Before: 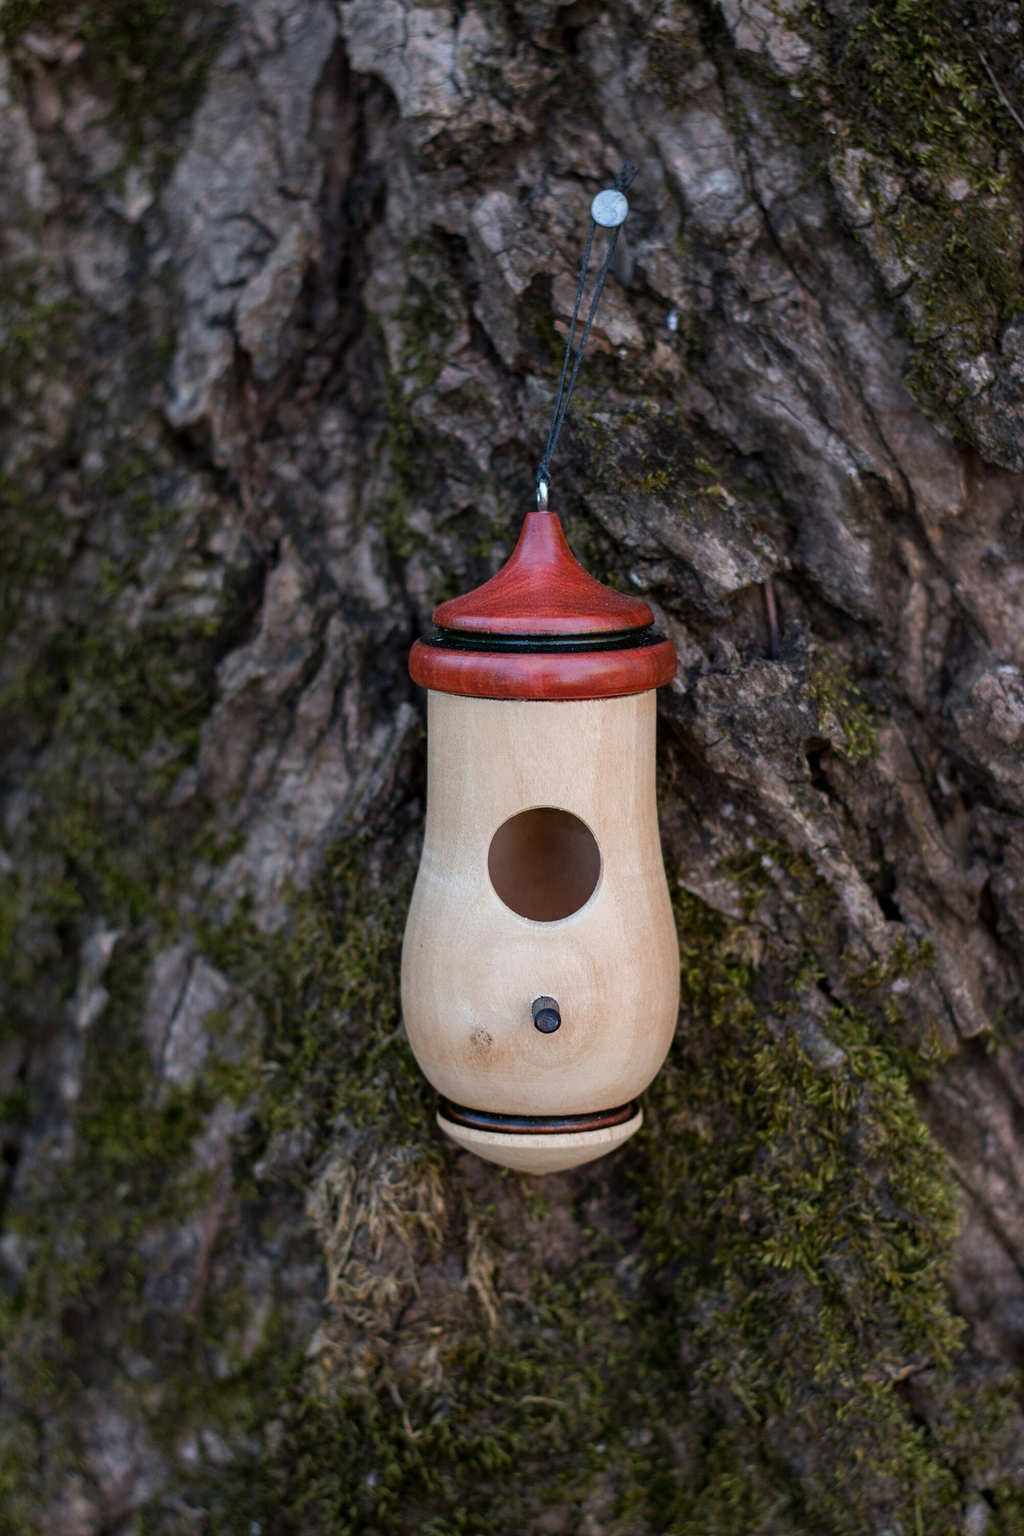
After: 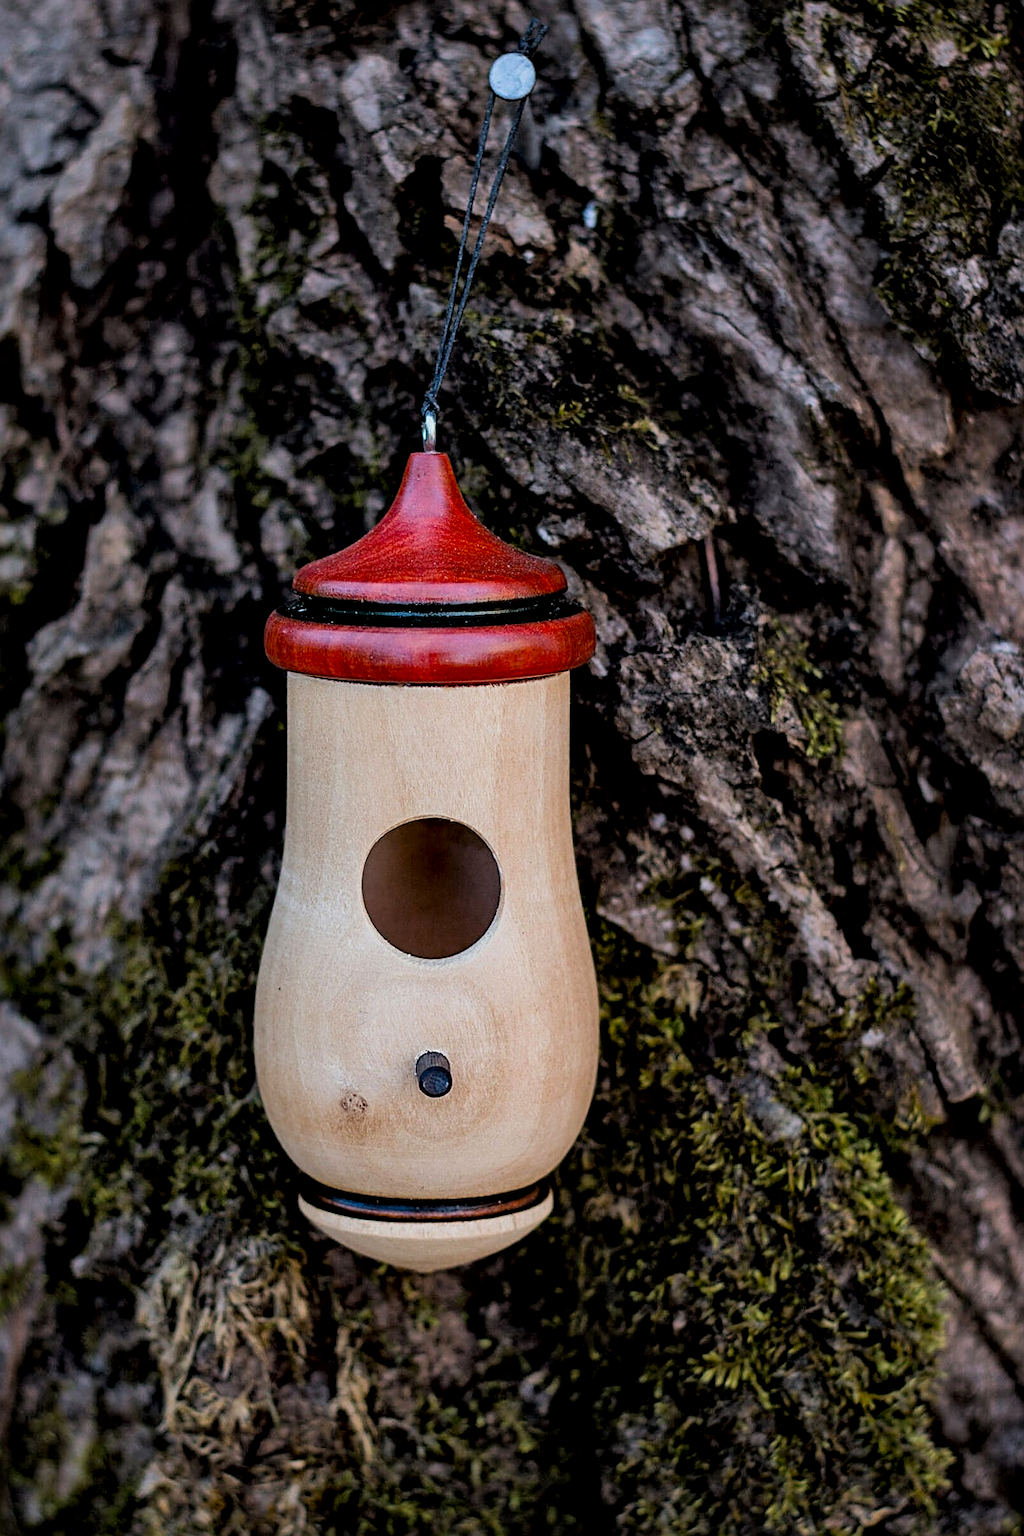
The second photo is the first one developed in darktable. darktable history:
sharpen: amount 0.575
filmic rgb: black relative exposure -7.6 EV, white relative exposure 4.64 EV, threshold 3 EV, target black luminance 0%, hardness 3.55, latitude 50.51%, contrast 1.033, highlights saturation mix 10%, shadows ↔ highlights balance -0.198%, color science v4 (2020), enable highlight reconstruction true
white balance: emerald 1
local contrast: mode bilateral grid, contrast 50, coarseness 50, detail 150%, midtone range 0.2
crop: left 19.159%, top 9.58%, bottom 9.58%
